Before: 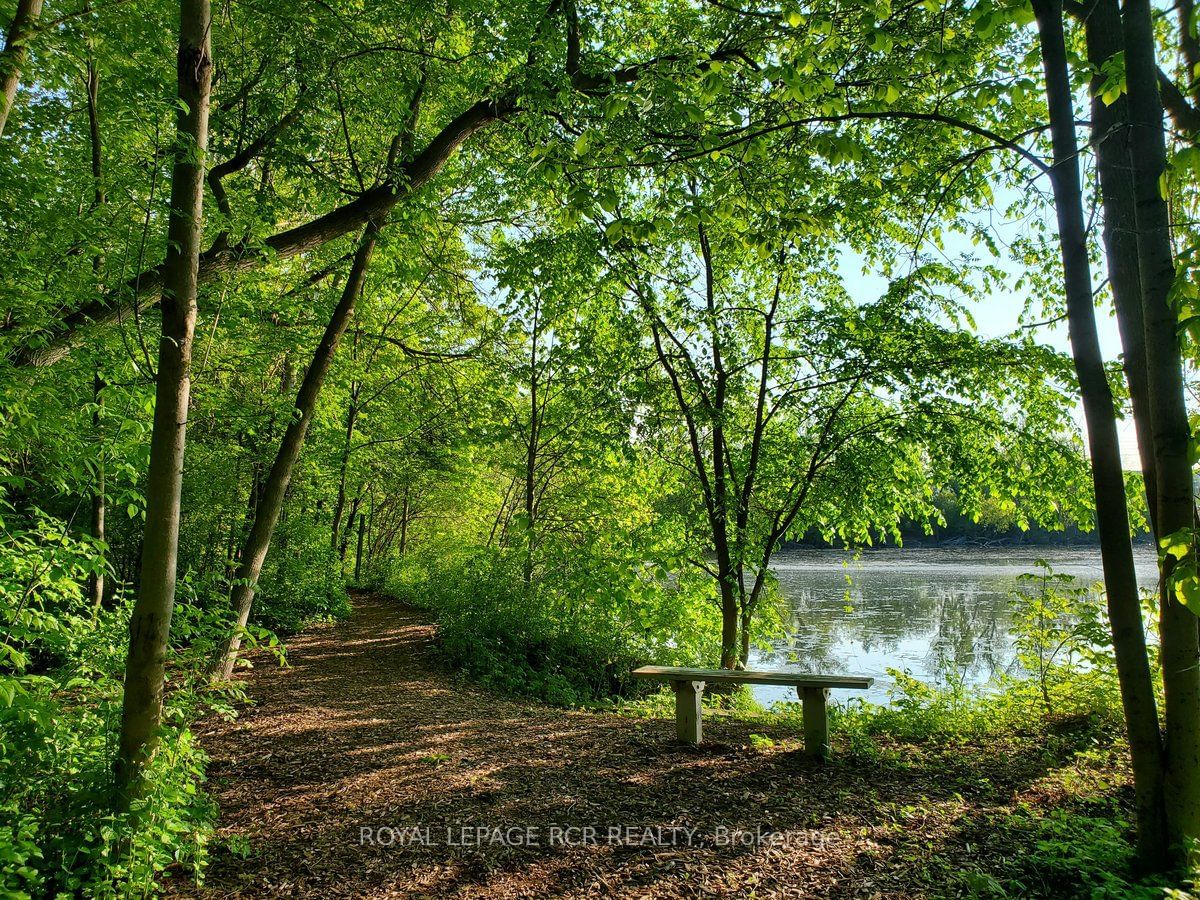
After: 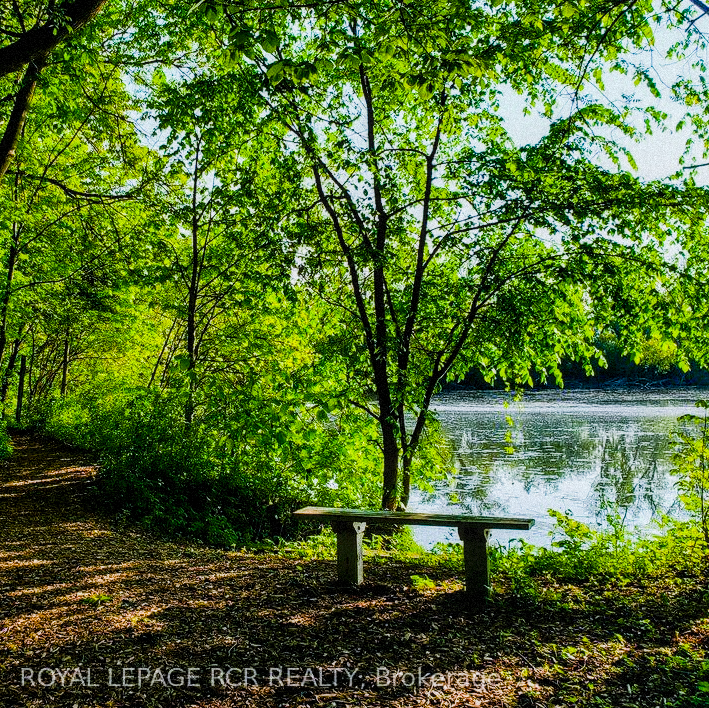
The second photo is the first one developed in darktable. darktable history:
tone equalizer: -8 EV -0.417 EV, -7 EV -0.389 EV, -6 EV -0.333 EV, -5 EV -0.222 EV, -3 EV 0.222 EV, -2 EV 0.333 EV, -1 EV 0.389 EV, +0 EV 0.417 EV, edges refinement/feathering 500, mask exposure compensation -1.57 EV, preserve details no
local contrast: on, module defaults
color calibration: illuminant as shot in camera, x 0.358, y 0.373, temperature 4628.91 K
shadows and highlights: radius 93.07, shadows -14.46, white point adjustment 0.23, highlights 31.48, compress 48.23%, highlights color adjustment 52.79%, soften with gaussian
sigmoid: contrast 1.54, target black 0
grain: mid-tones bias 0%
color balance rgb: perceptual saturation grading › global saturation 40%, global vibrance 15%
crop and rotate: left 28.256%, top 17.734%, right 12.656%, bottom 3.573%
